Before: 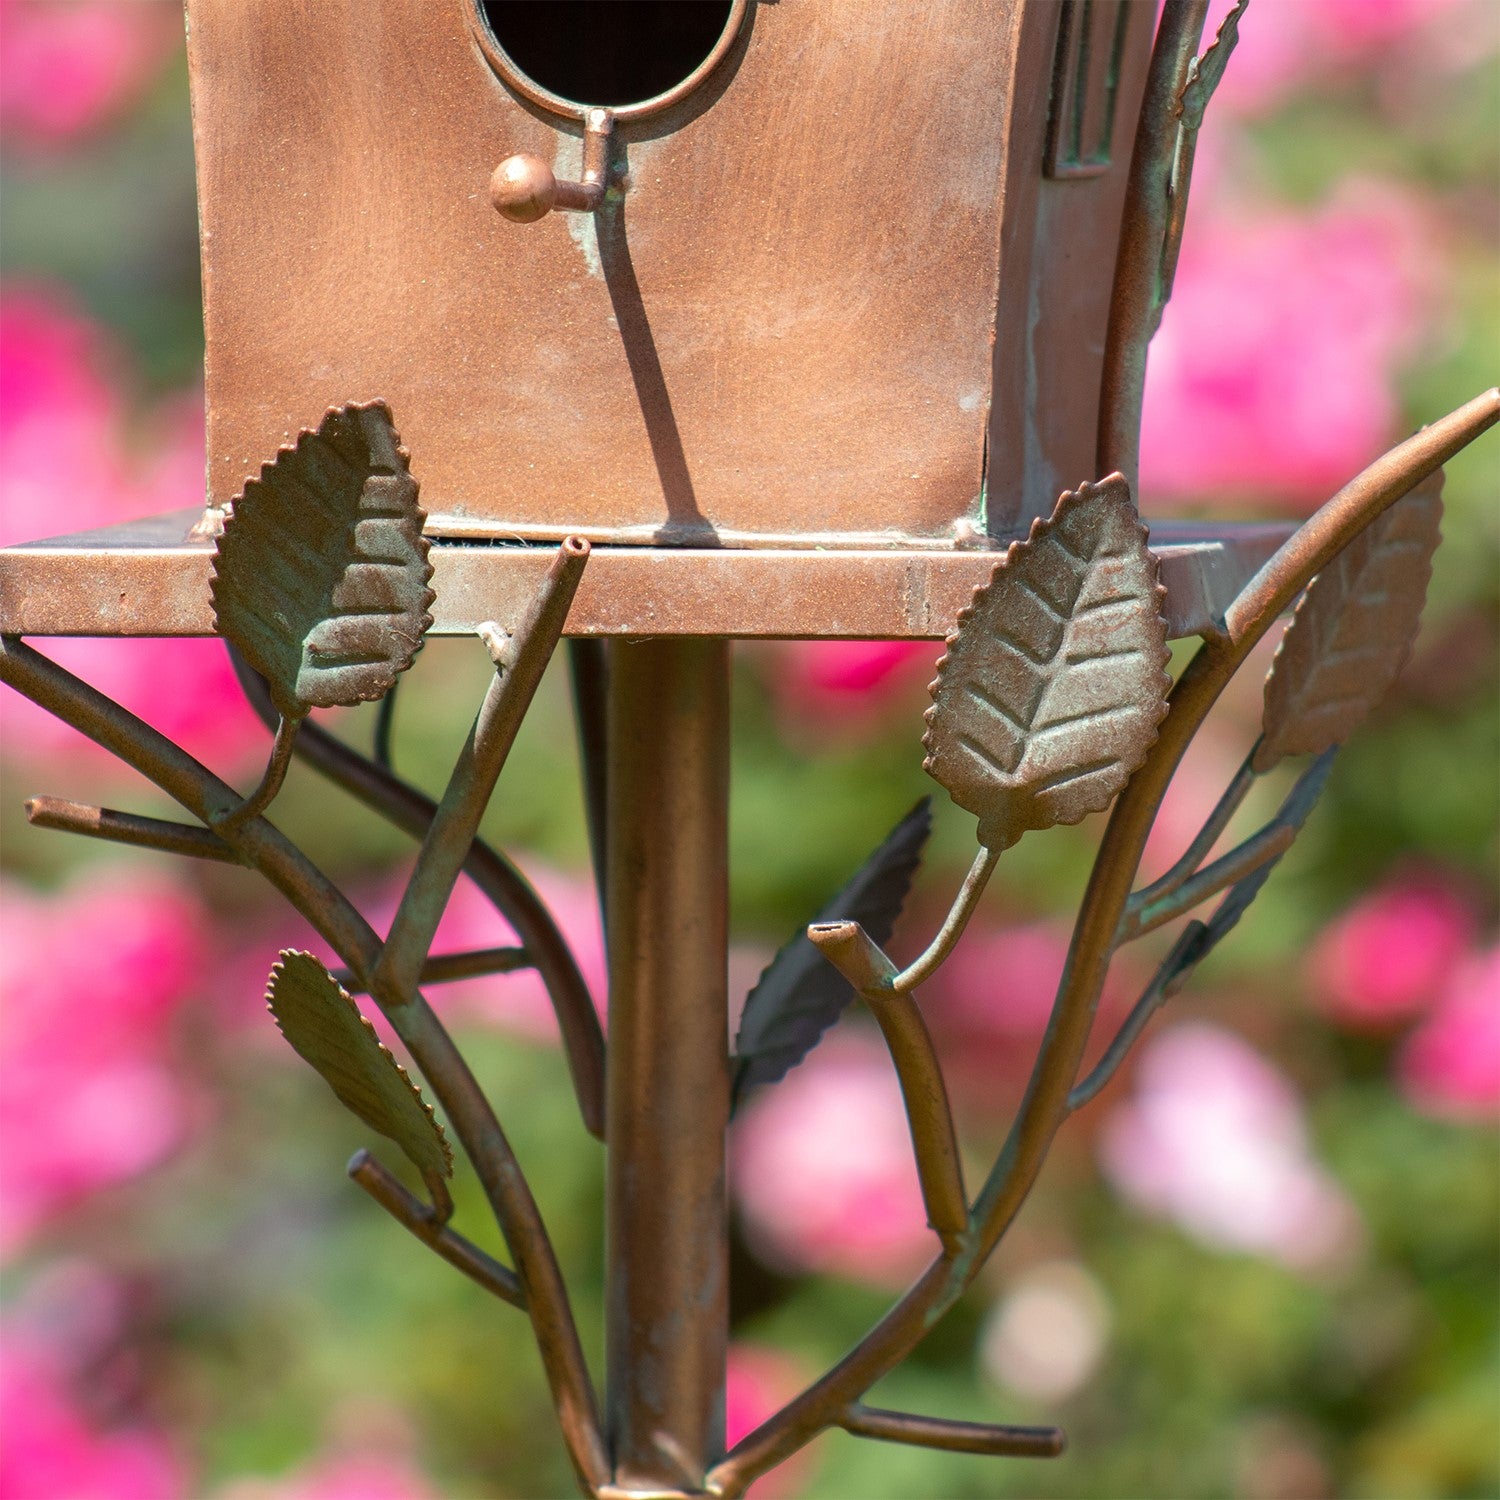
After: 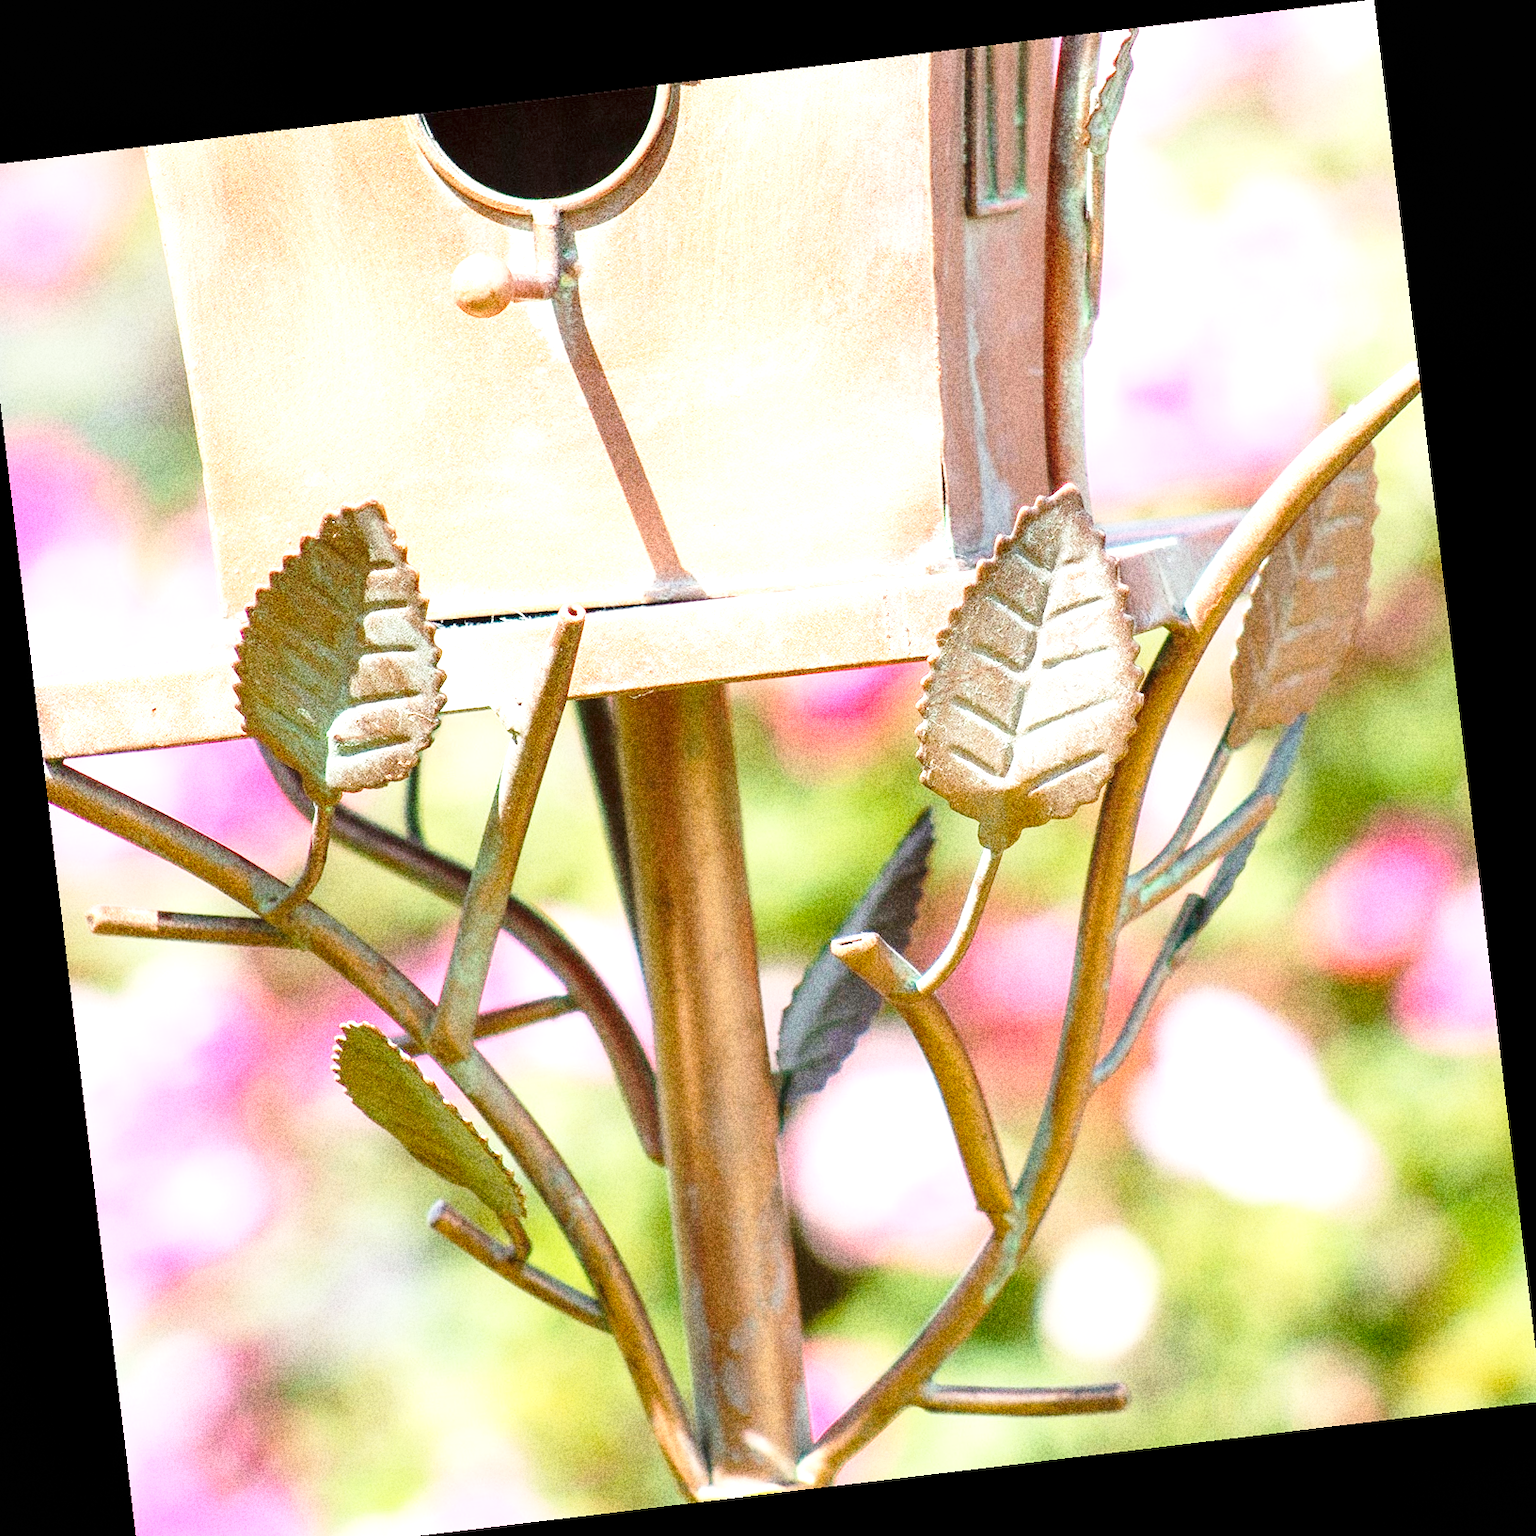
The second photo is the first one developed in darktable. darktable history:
rotate and perspective: rotation -6.83°, automatic cropping off
local contrast: highlights 100%, shadows 100%, detail 120%, midtone range 0.2
crop: left 1.743%, right 0.268%, bottom 2.011%
grain: coarseness 10.62 ISO, strength 55.56%
exposure: black level correction 0, exposure 1.45 EV, compensate exposure bias true, compensate highlight preservation false
base curve: curves: ch0 [(0, 0) (0.028, 0.03) (0.121, 0.232) (0.46, 0.748) (0.859, 0.968) (1, 1)], preserve colors none
tone equalizer: on, module defaults
